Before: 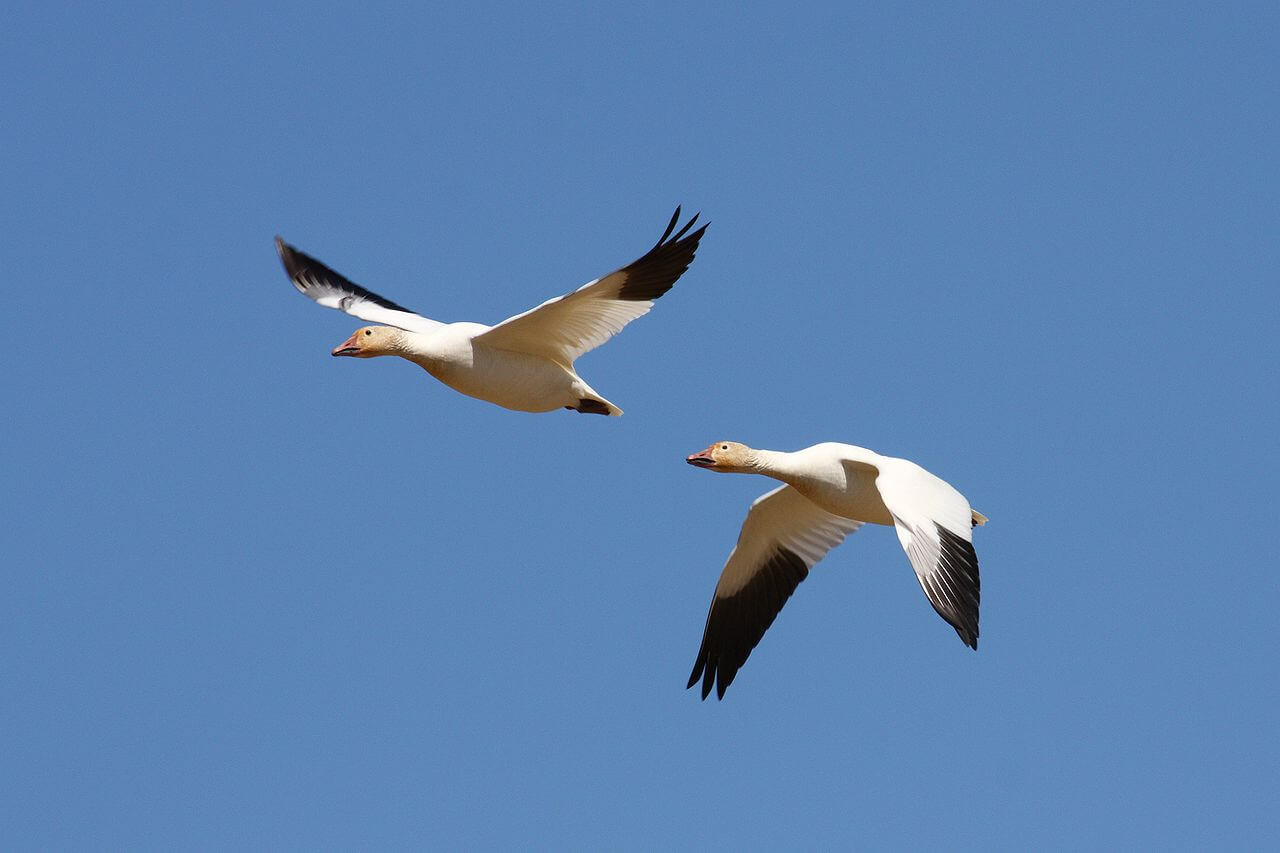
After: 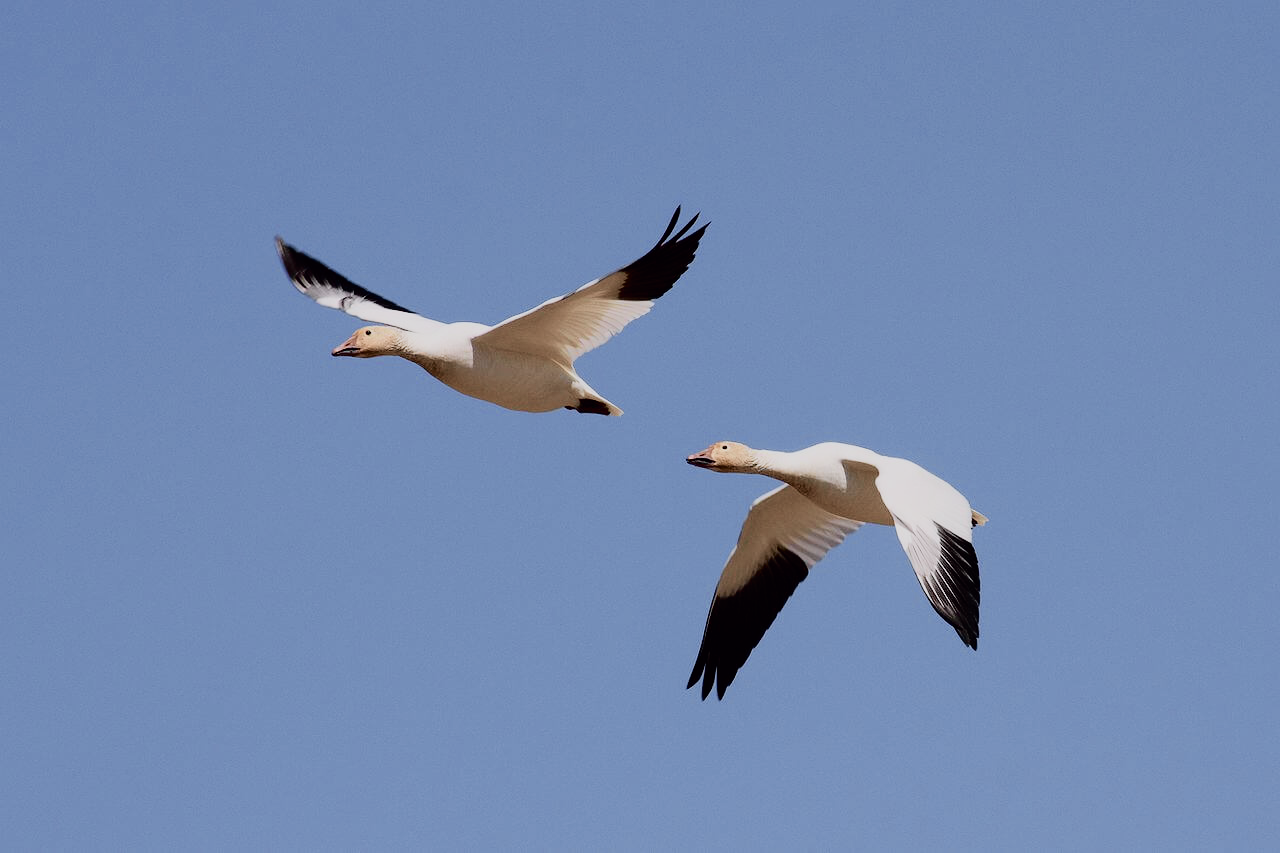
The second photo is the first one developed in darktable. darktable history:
filmic rgb: black relative exposure -7.65 EV, white relative exposure 4.56 EV, hardness 3.61
tone curve: curves: ch0 [(0, 0) (0.105, 0.044) (0.195, 0.128) (0.283, 0.283) (0.384, 0.404) (0.485, 0.531) (0.635, 0.7) (0.832, 0.858) (1, 0.977)]; ch1 [(0, 0) (0.161, 0.092) (0.35, 0.33) (0.379, 0.401) (0.448, 0.478) (0.498, 0.503) (0.531, 0.537) (0.586, 0.563) (0.687, 0.648) (1, 1)]; ch2 [(0, 0) (0.359, 0.372) (0.437, 0.437) (0.483, 0.484) (0.53, 0.515) (0.556, 0.553) (0.635, 0.589) (1, 1)], color space Lab, independent channels, preserve colors none
